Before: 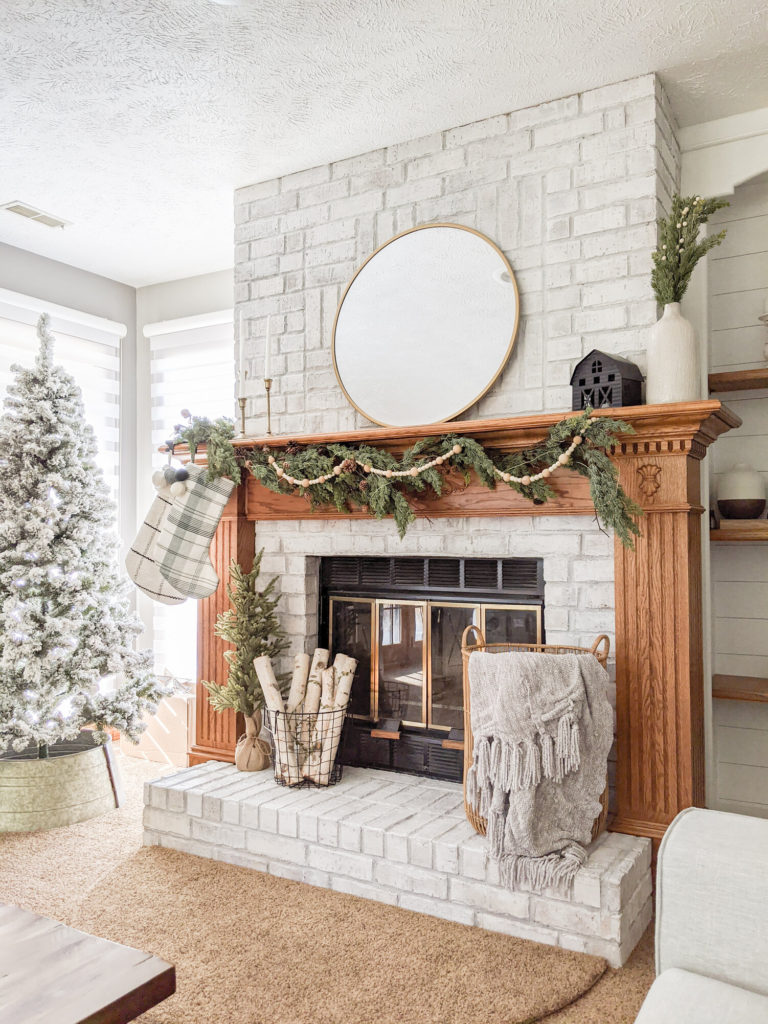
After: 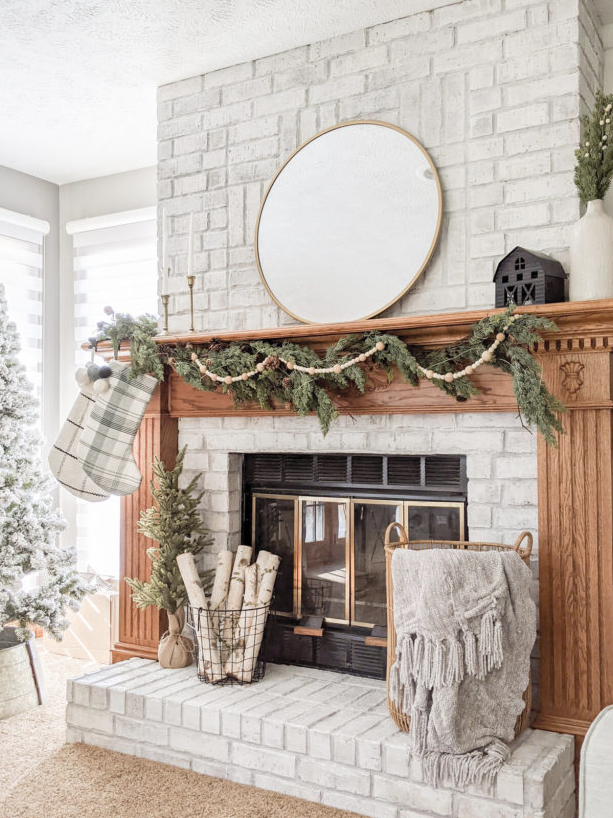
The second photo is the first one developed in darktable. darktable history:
crop and rotate: left 10.071%, top 10.071%, right 10.02%, bottom 10.02%
contrast brightness saturation: saturation -0.17
